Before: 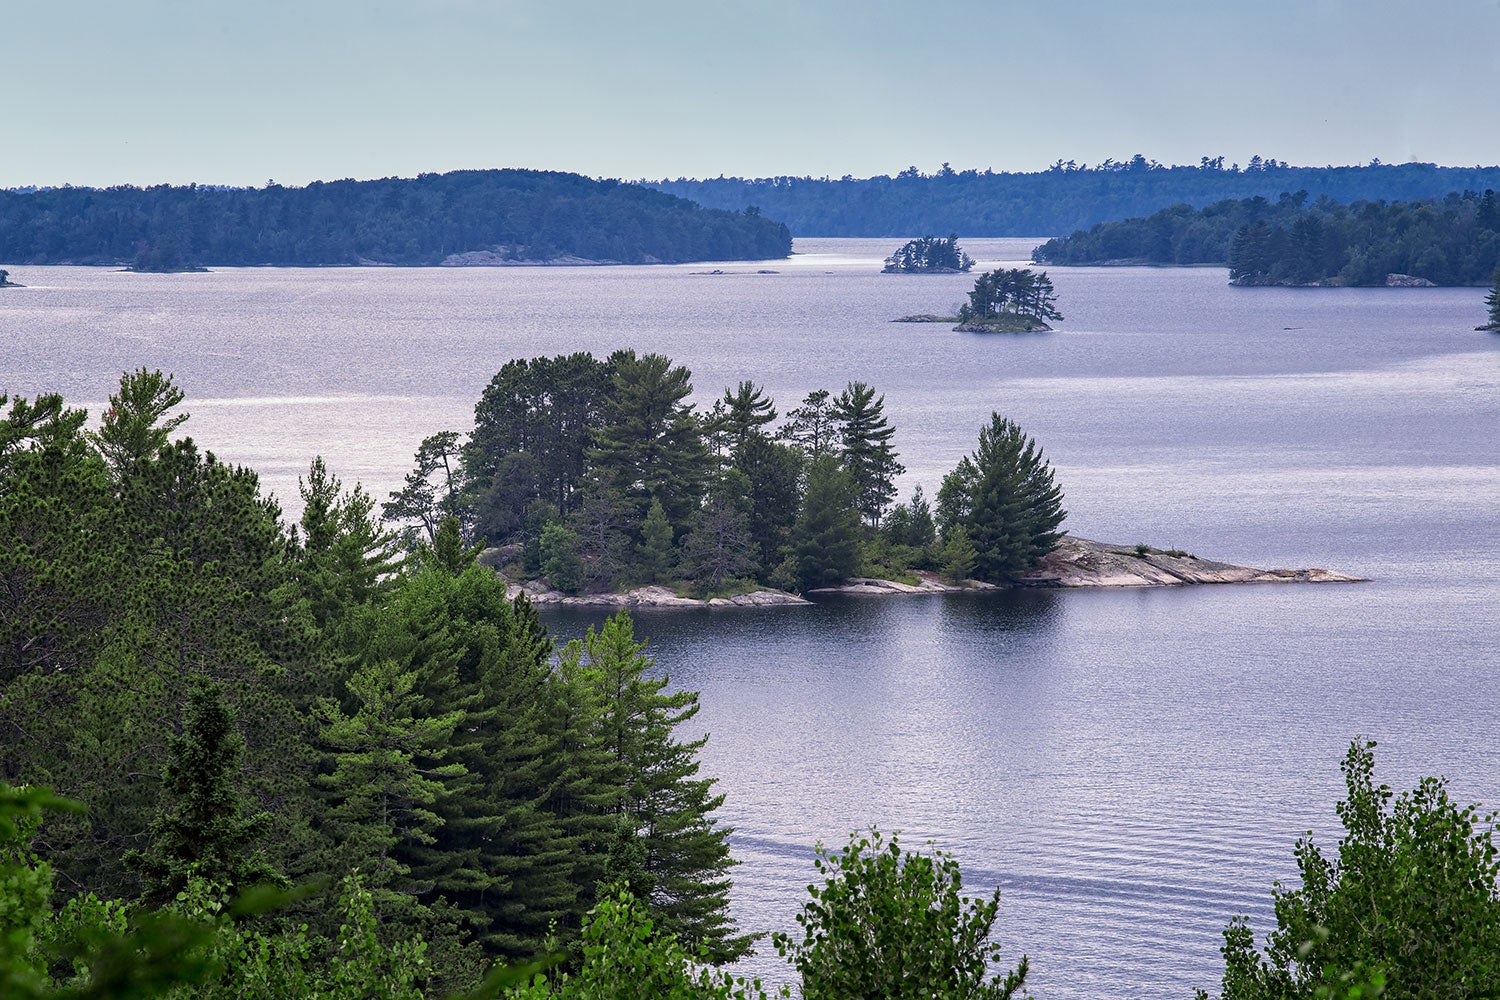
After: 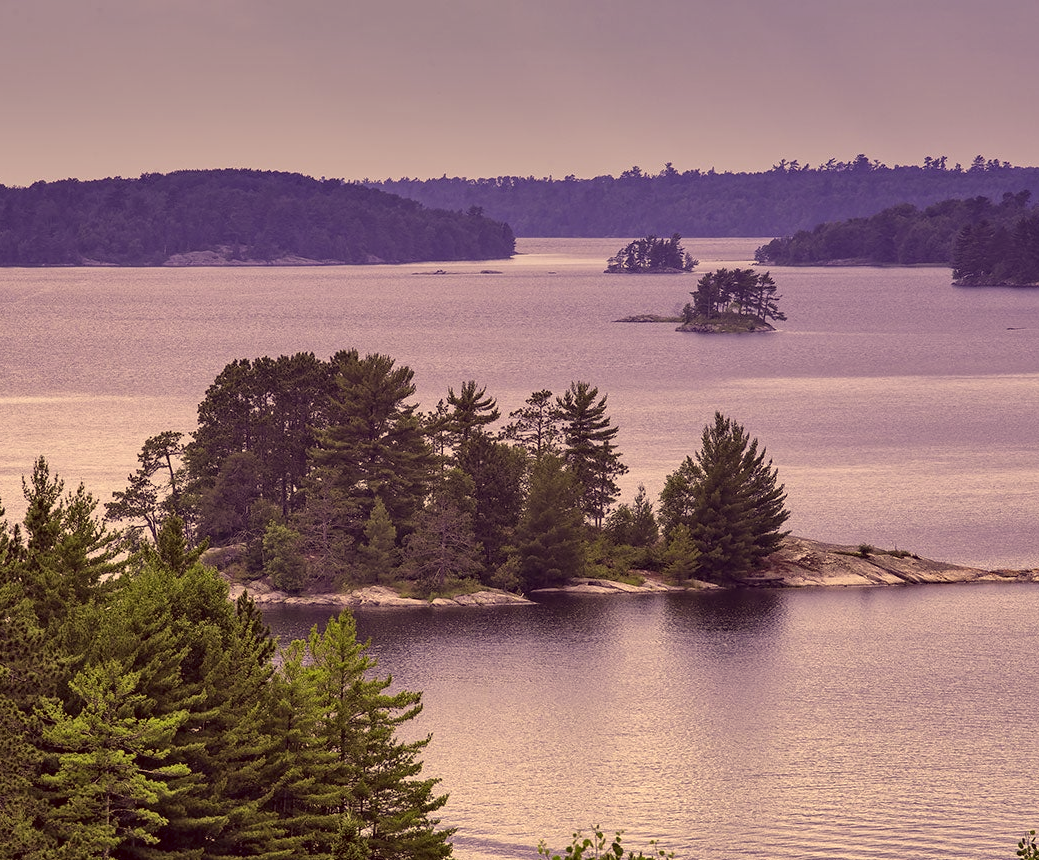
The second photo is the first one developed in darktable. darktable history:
color balance: input saturation 80.07%
crop: left 18.479%, right 12.2%, bottom 13.971%
graduated density: hue 238.83°, saturation 50%
shadows and highlights: low approximation 0.01, soften with gaussian
color correction: highlights a* 10.12, highlights b* 39.04, shadows a* 14.62, shadows b* 3.37
white balance: red 0.974, blue 1.044
